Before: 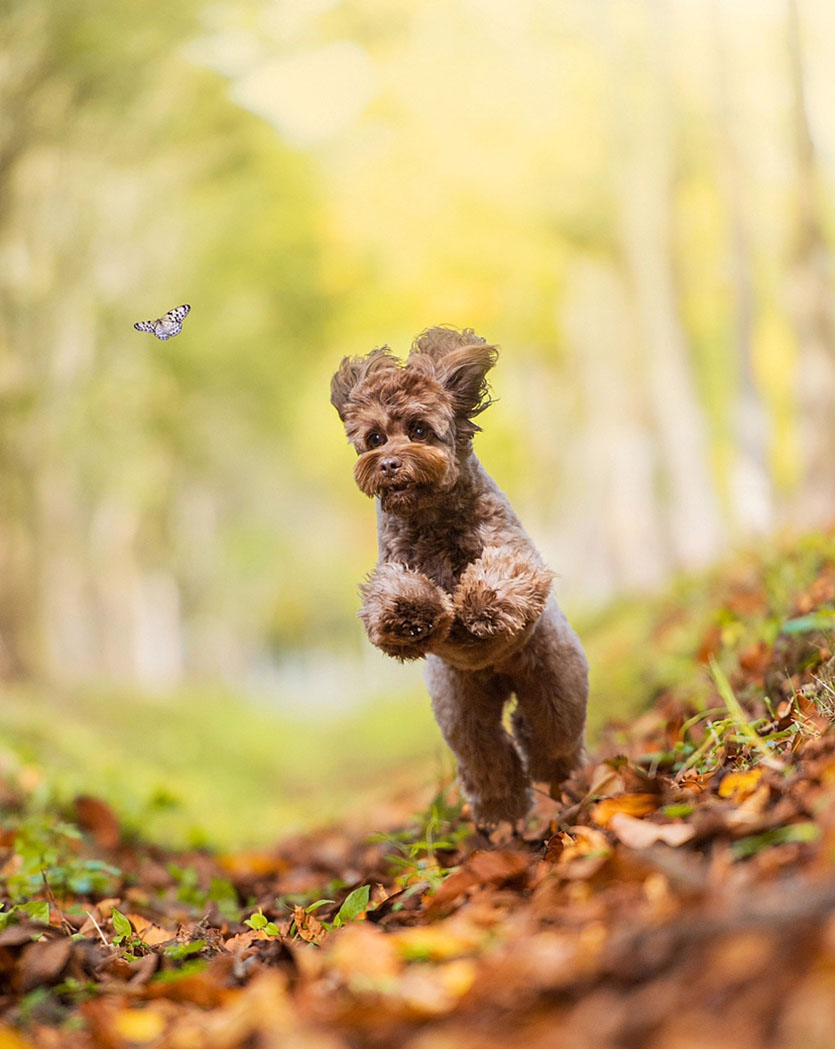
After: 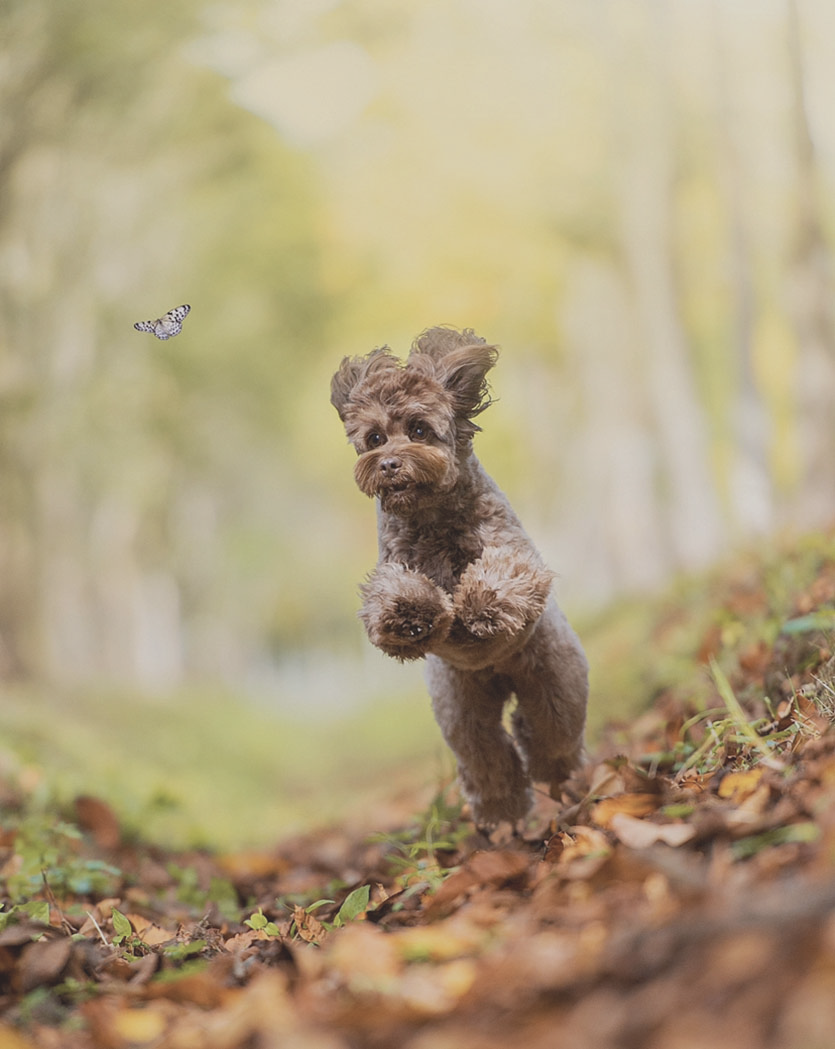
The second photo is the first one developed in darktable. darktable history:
contrast brightness saturation: contrast -0.248, saturation -0.433
